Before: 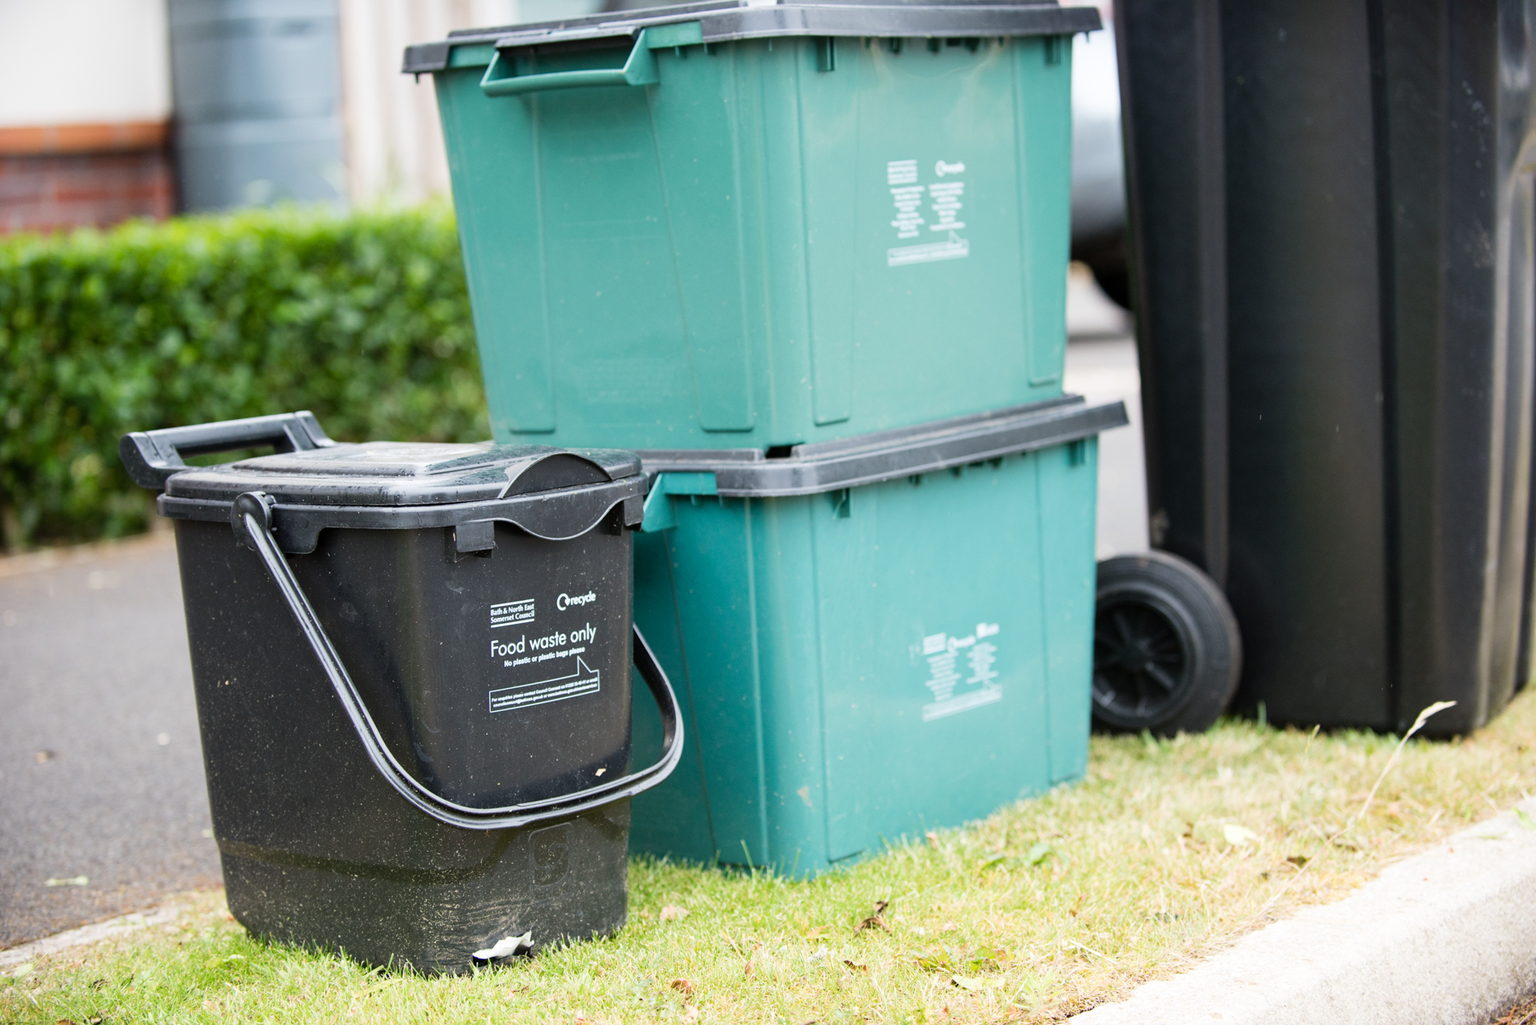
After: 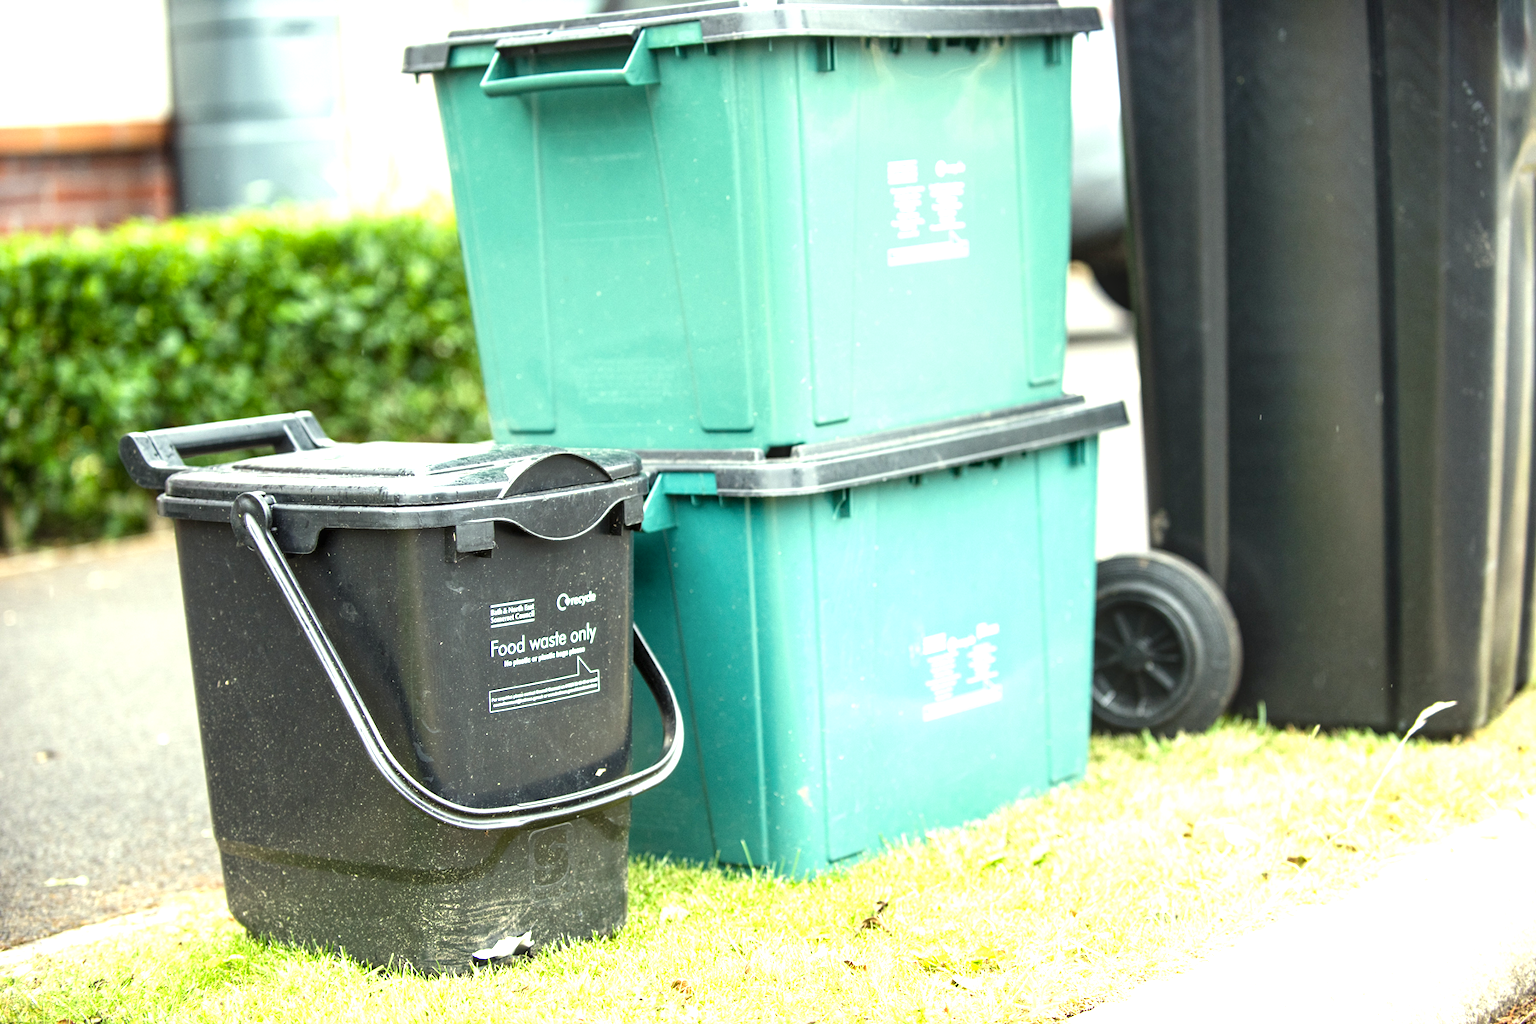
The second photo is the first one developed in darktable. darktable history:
contrast brightness saturation: contrast -0.08, brightness -0.04, saturation -0.11
color correction: highlights a* -5.94, highlights b* 11.19
exposure: black level correction 0.001, exposure 1.129 EV, compensate exposure bias true, compensate highlight preservation false
tone equalizer: on, module defaults
local contrast: detail 130%
